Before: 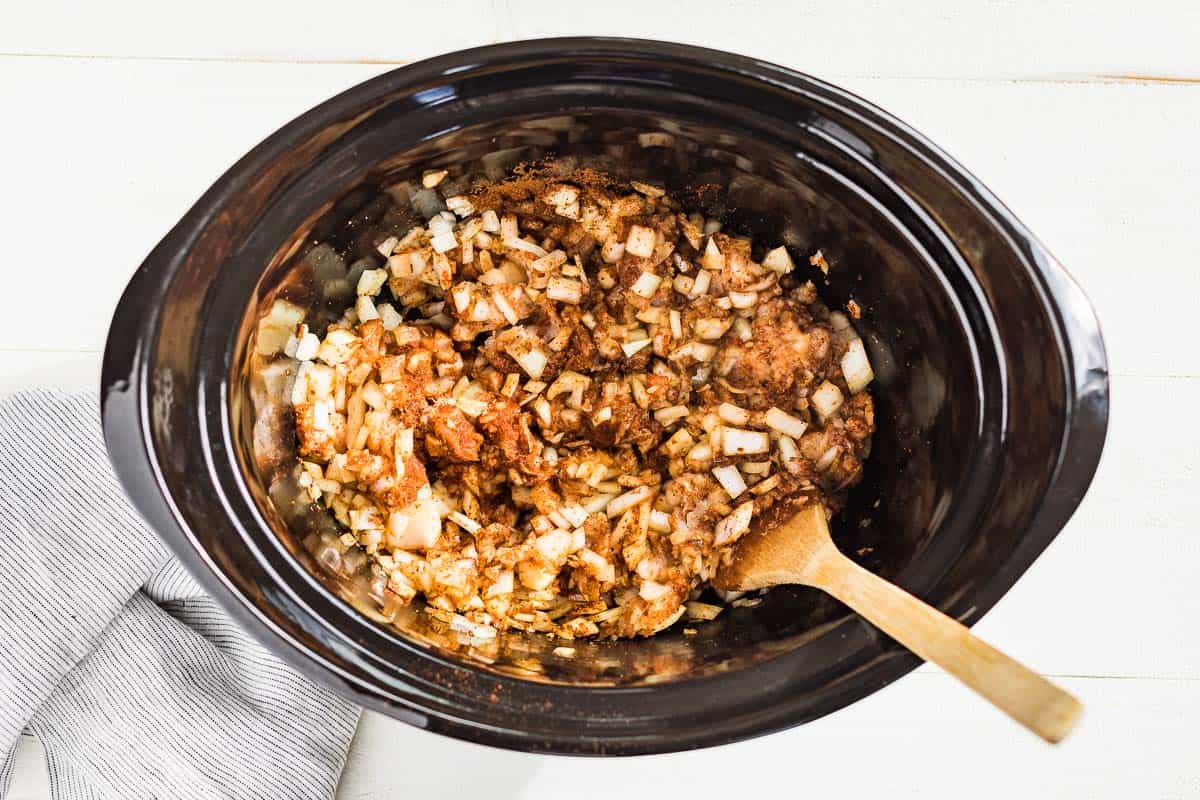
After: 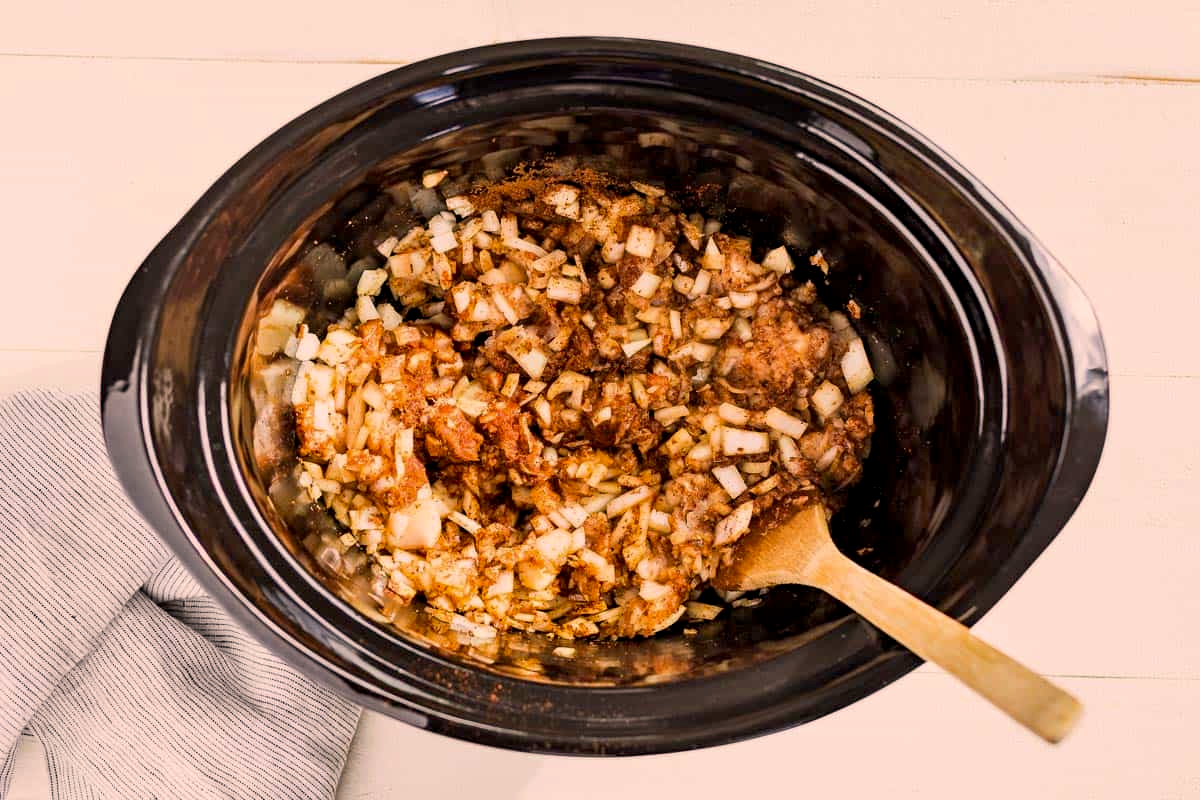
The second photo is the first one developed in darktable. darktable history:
color correction: highlights a* 11.96, highlights b* 11.58
exposure: black level correction 0.006, exposure -0.226 EV, compensate highlight preservation false
